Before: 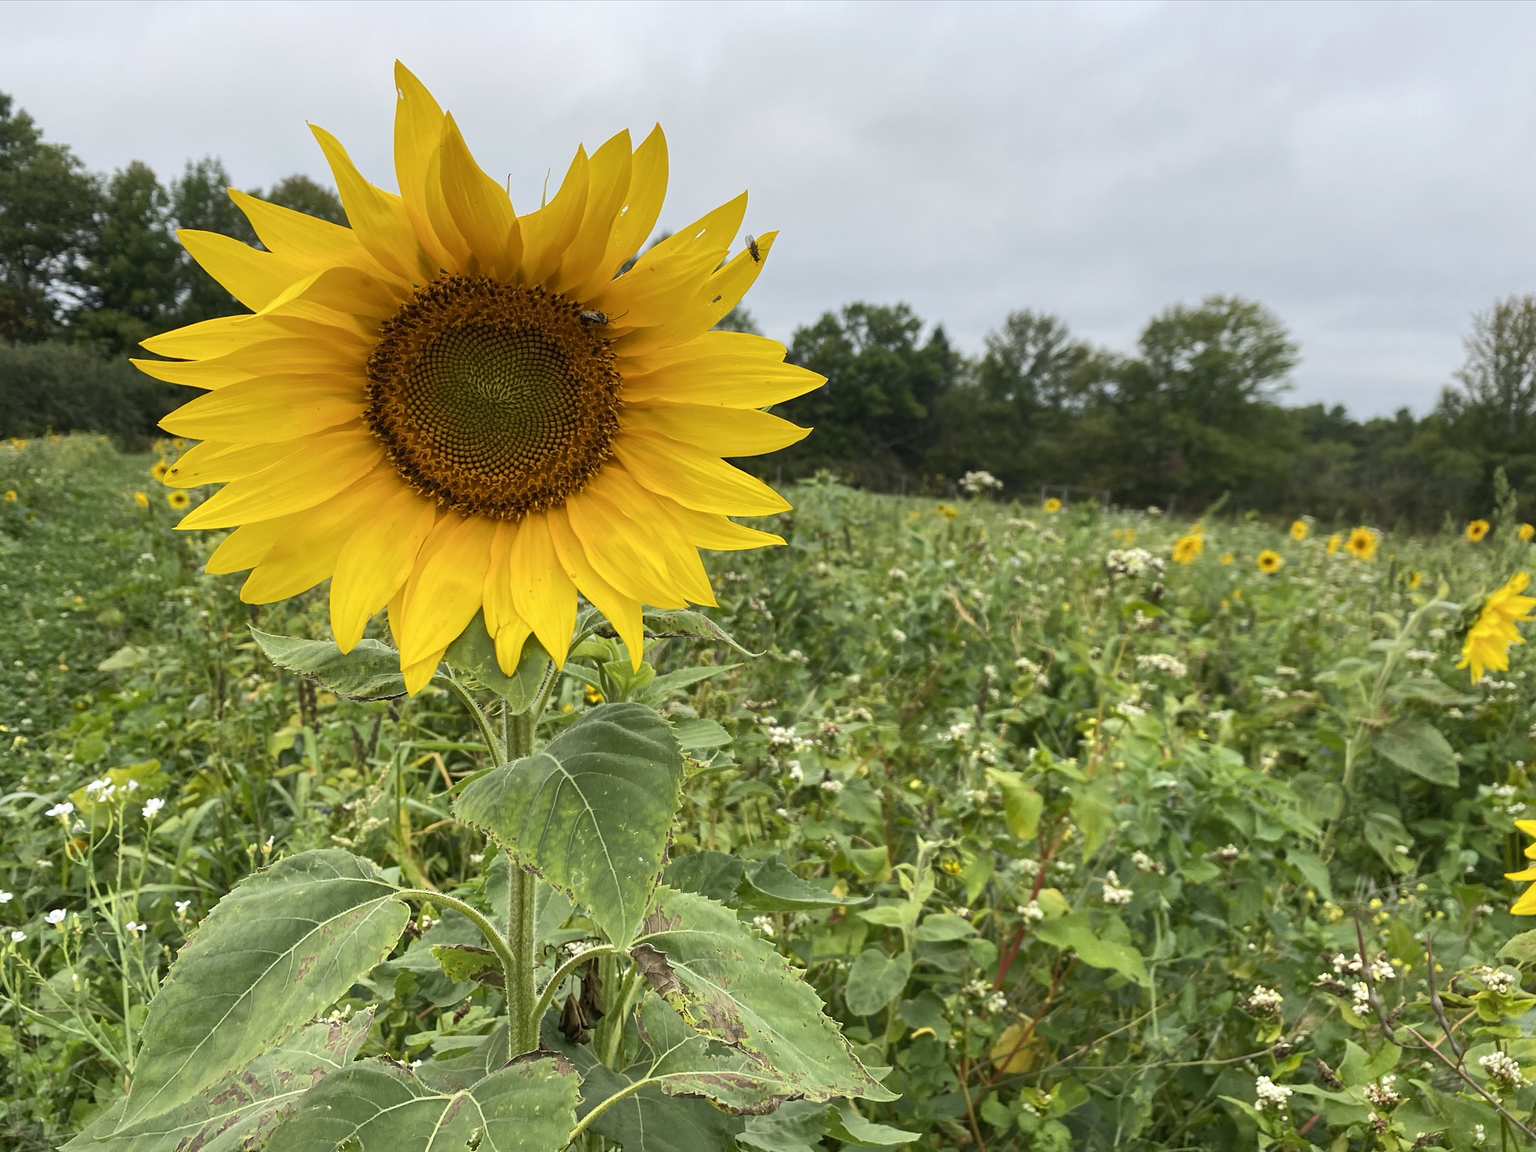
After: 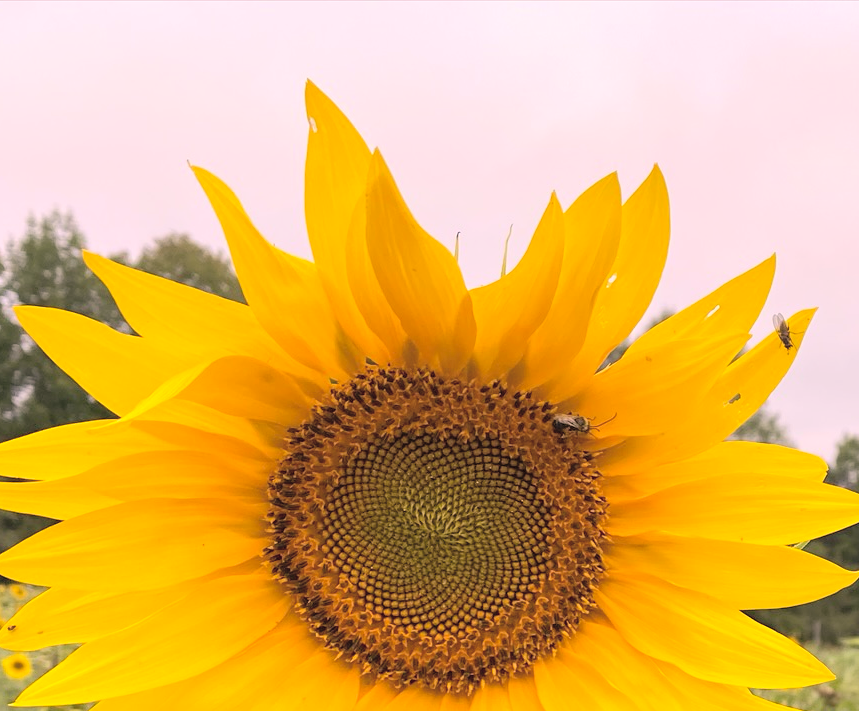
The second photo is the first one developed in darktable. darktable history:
local contrast: mode bilateral grid, contrast 15, coarseness 36, detail 105%, midtone range 0.2
global tonemap: drago (0.7, 100)
crop and rotate: left 10.817%, top 0.062%, right 47.194%, bottom 53.626%
color correction: highlights a* 14.52, highlights b* 4.84
